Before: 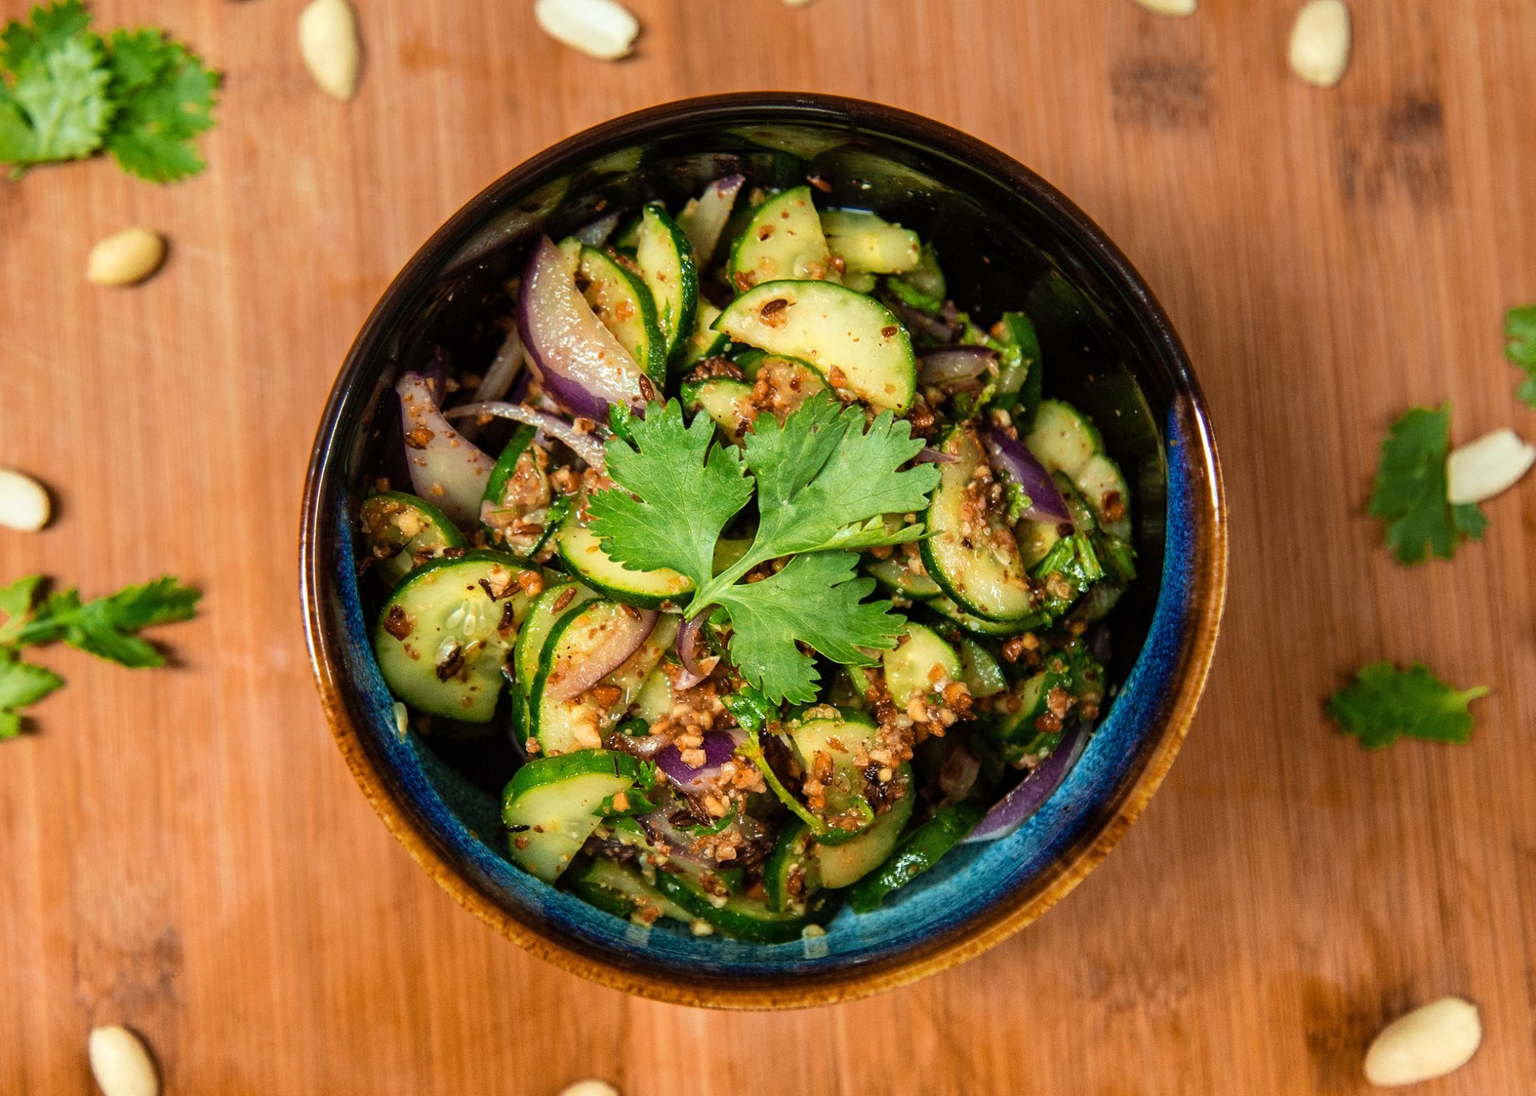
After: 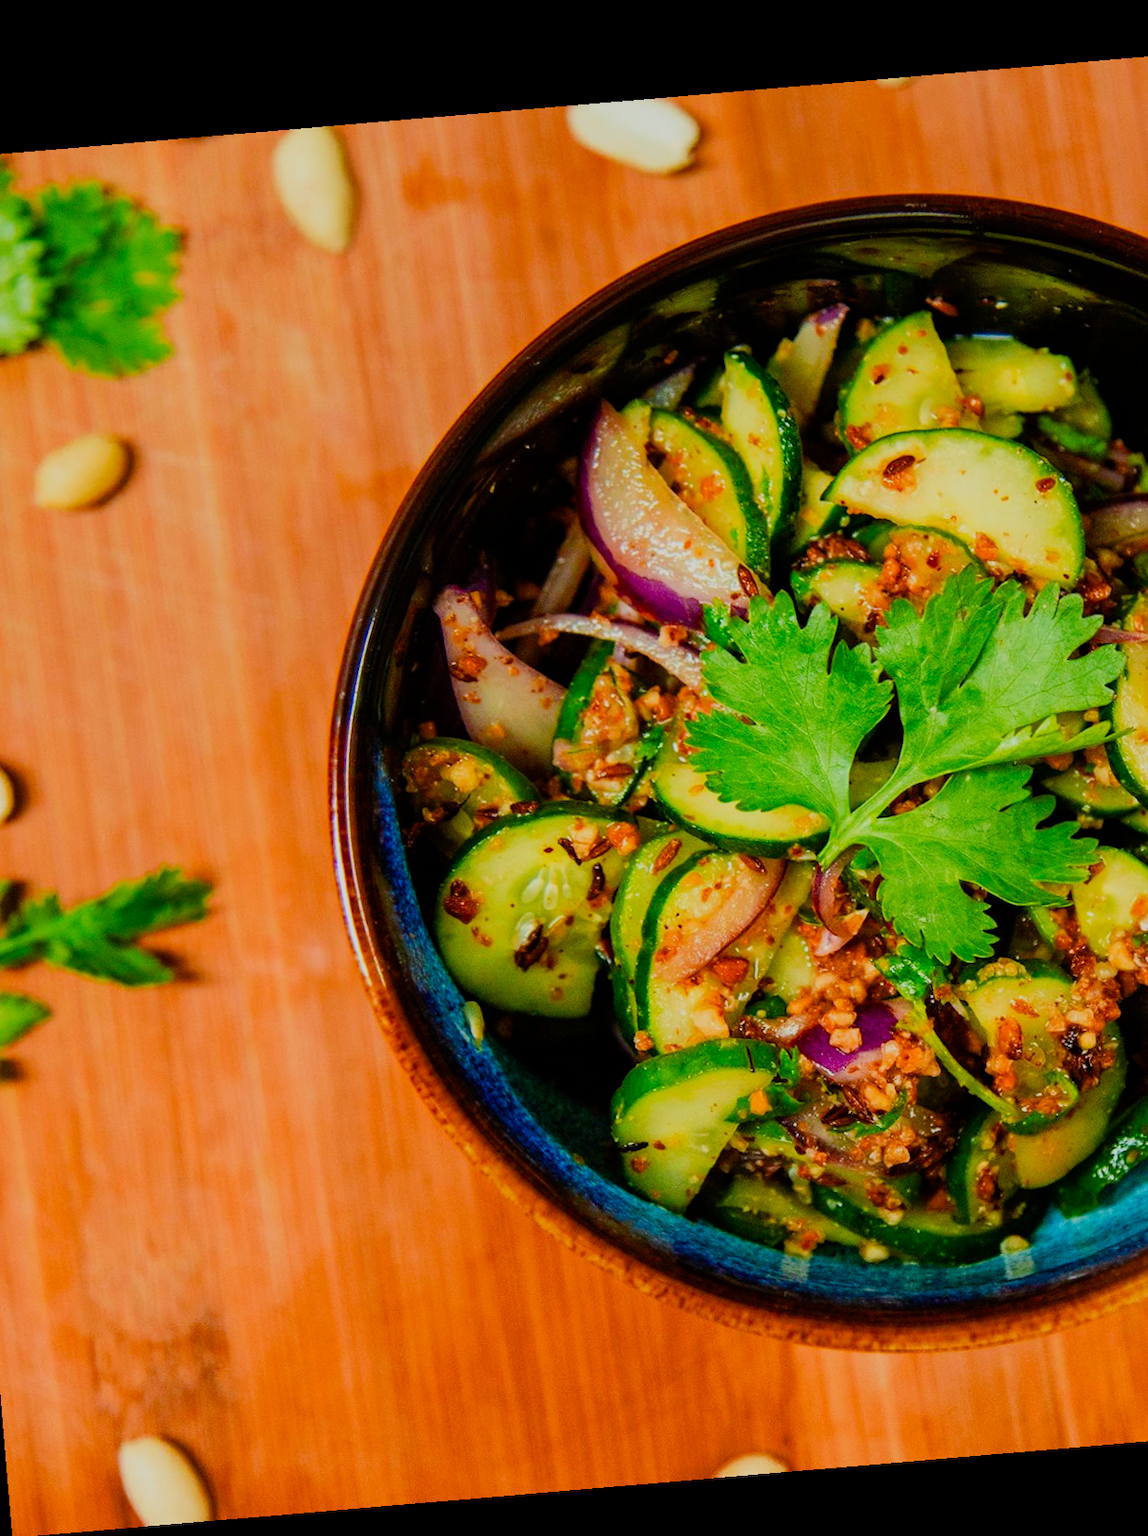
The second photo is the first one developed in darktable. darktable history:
contrast brightness saturation: saturation 0.5
rotate and perspective: rotation -4.86°, automatic cropping off
filmic rgb: black relative exposure -16 EV, white relative exposure 6.12 EV, hardness 5.22
color balance rgb: perceptual saturation grading › global saturation 20%, perceptual saturation grading › highlights -25%, perceptual saturation grading › shadows 25%
crop: left 5.114%, right 38.589%
